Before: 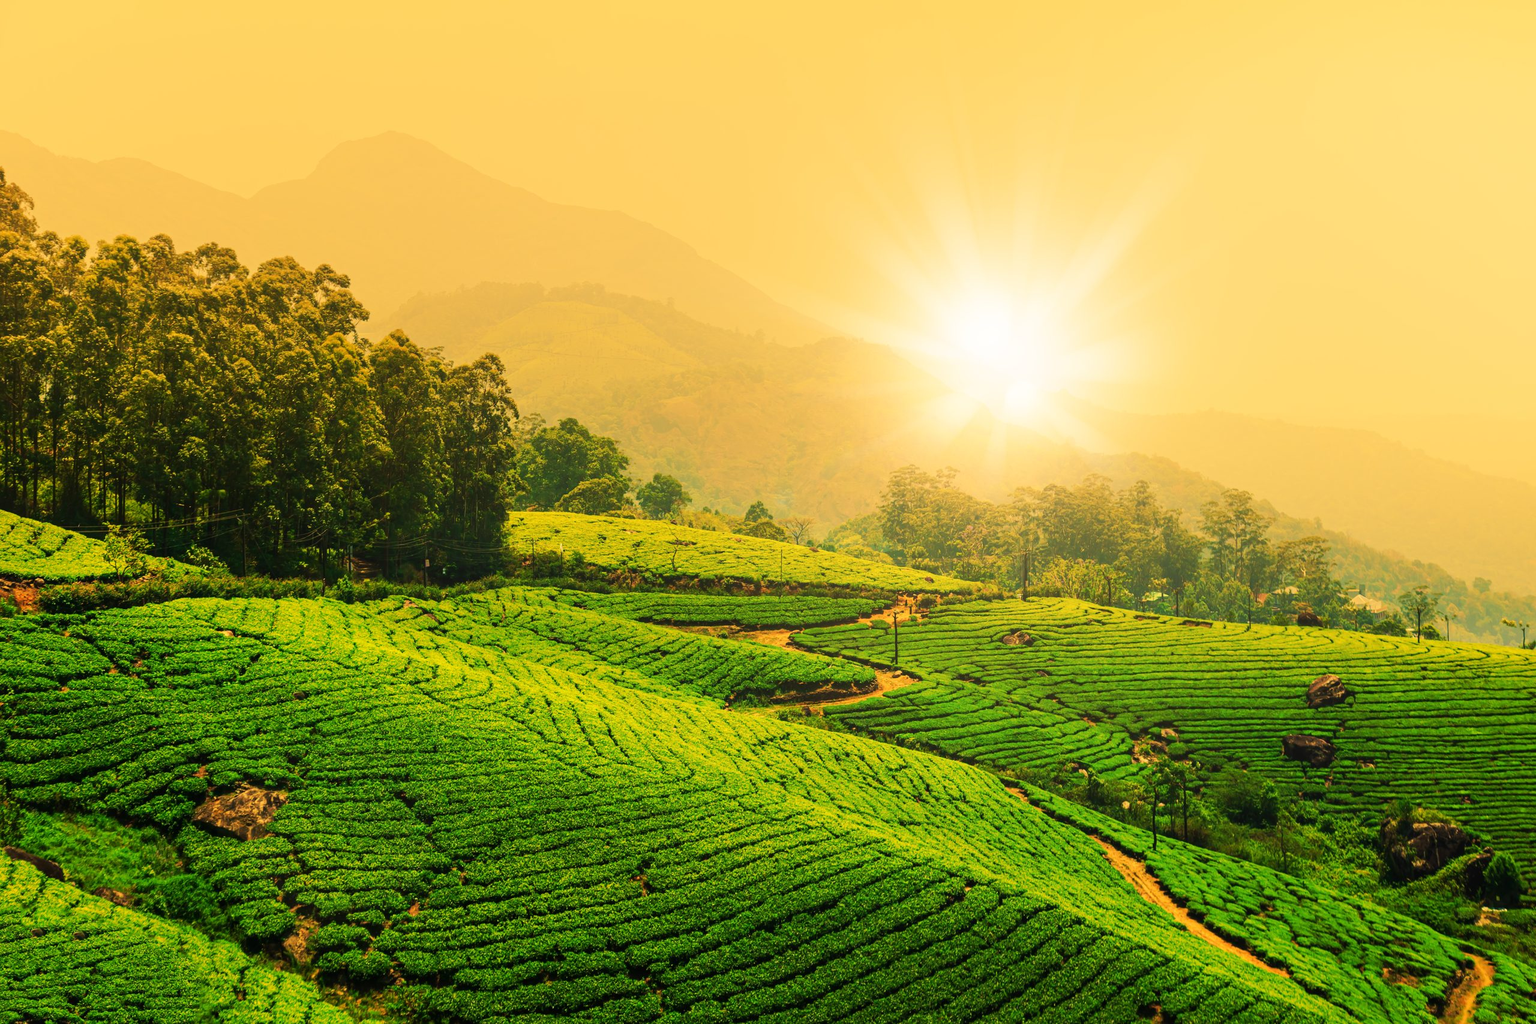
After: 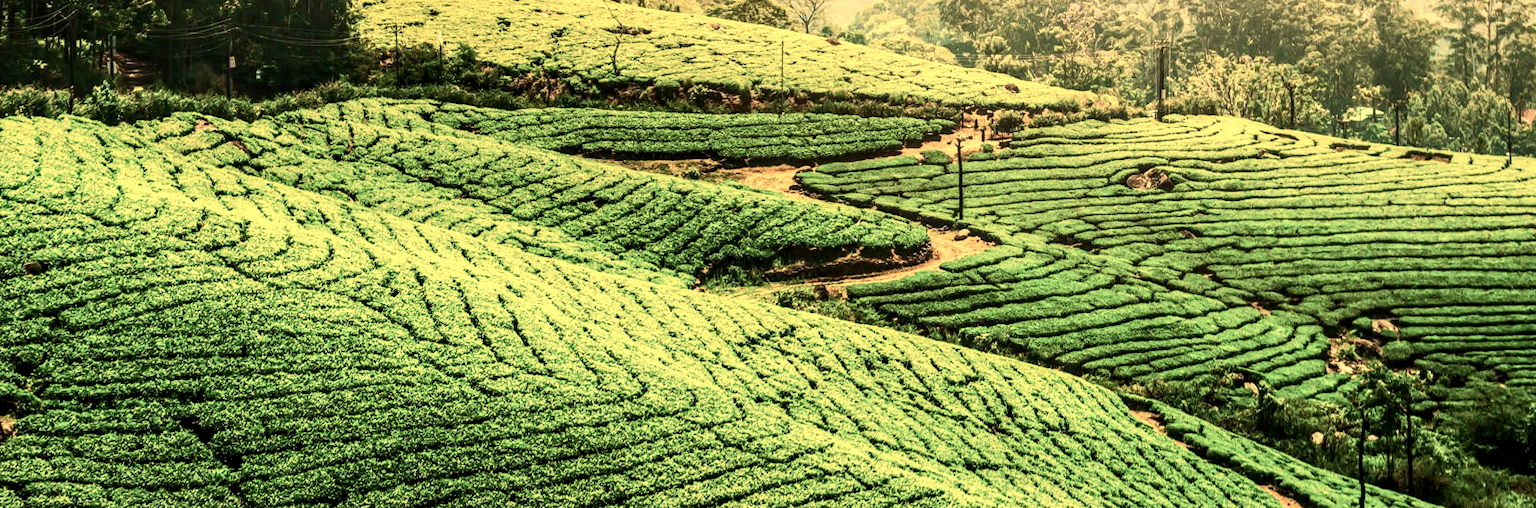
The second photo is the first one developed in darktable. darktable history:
contrast brightness saturation: contrast 0.25, saturation -0.31
tone equalizer: on, module defaults
exposure: exposure 0.2 EV, compensate highlight preservation false
crop: left 18.091%, top 51.13%, right 17.525%, bottom 16.85%
local contrast: detail 150%
